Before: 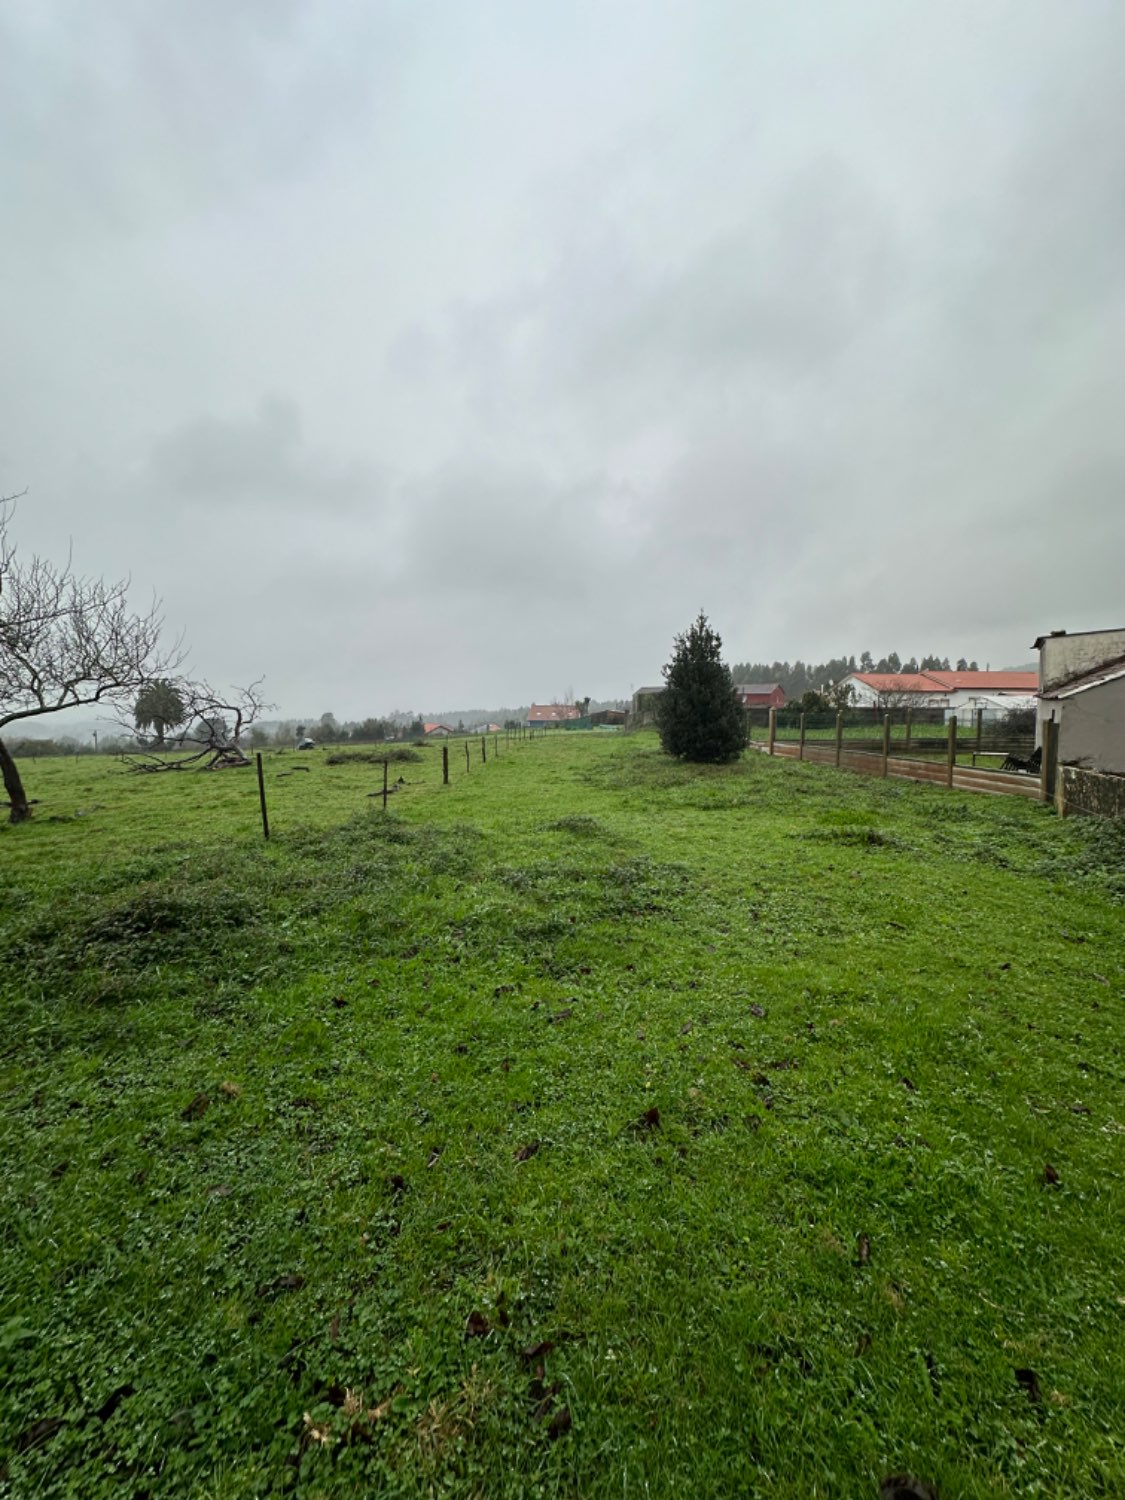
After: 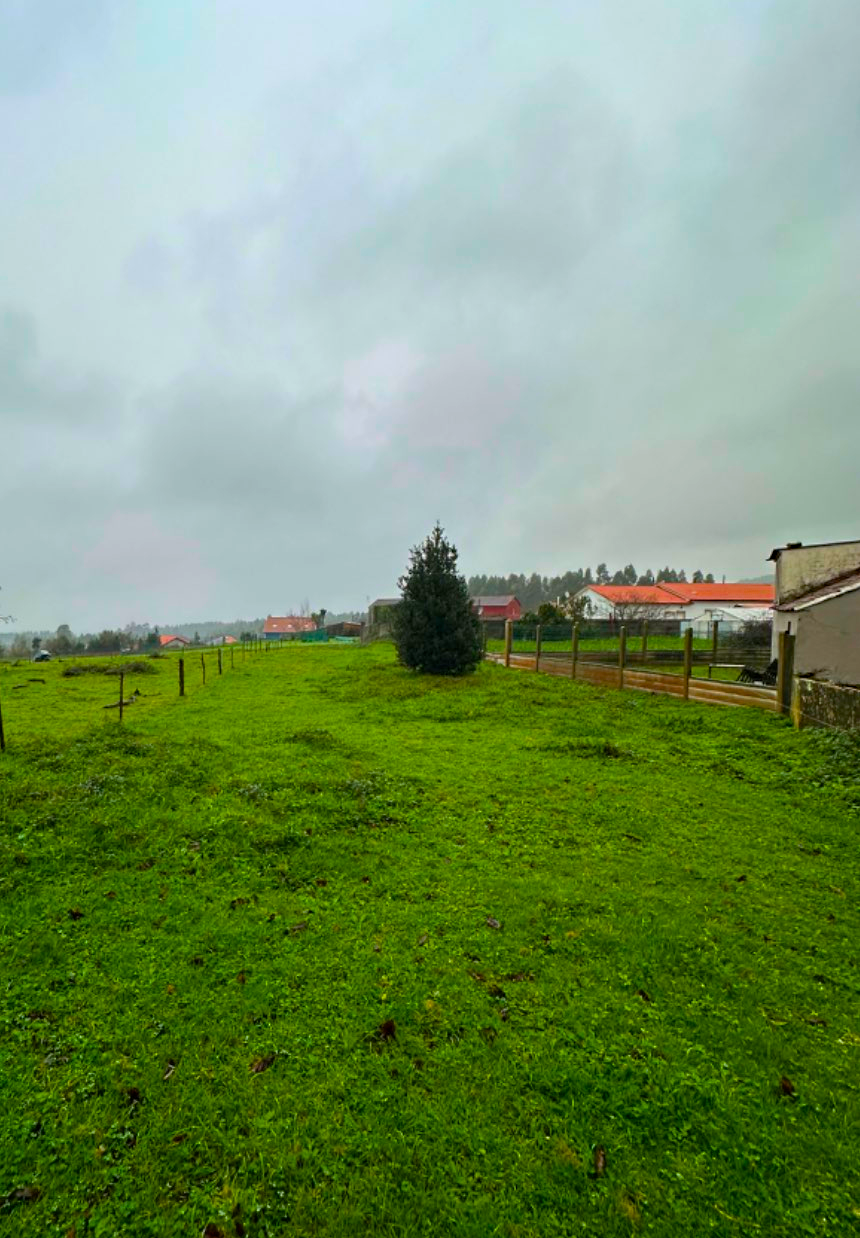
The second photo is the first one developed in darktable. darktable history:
haze removal: compatibility mode true, adaptive false
crop: left 23.518%, top 5.872%, bottom 11.569%
color balance rgb: power › luminance 1.384%, perceptual saturation grading › global saturation 74.306%, perceptual saturation grading › shadows -29.191%, global vibrance 20%
